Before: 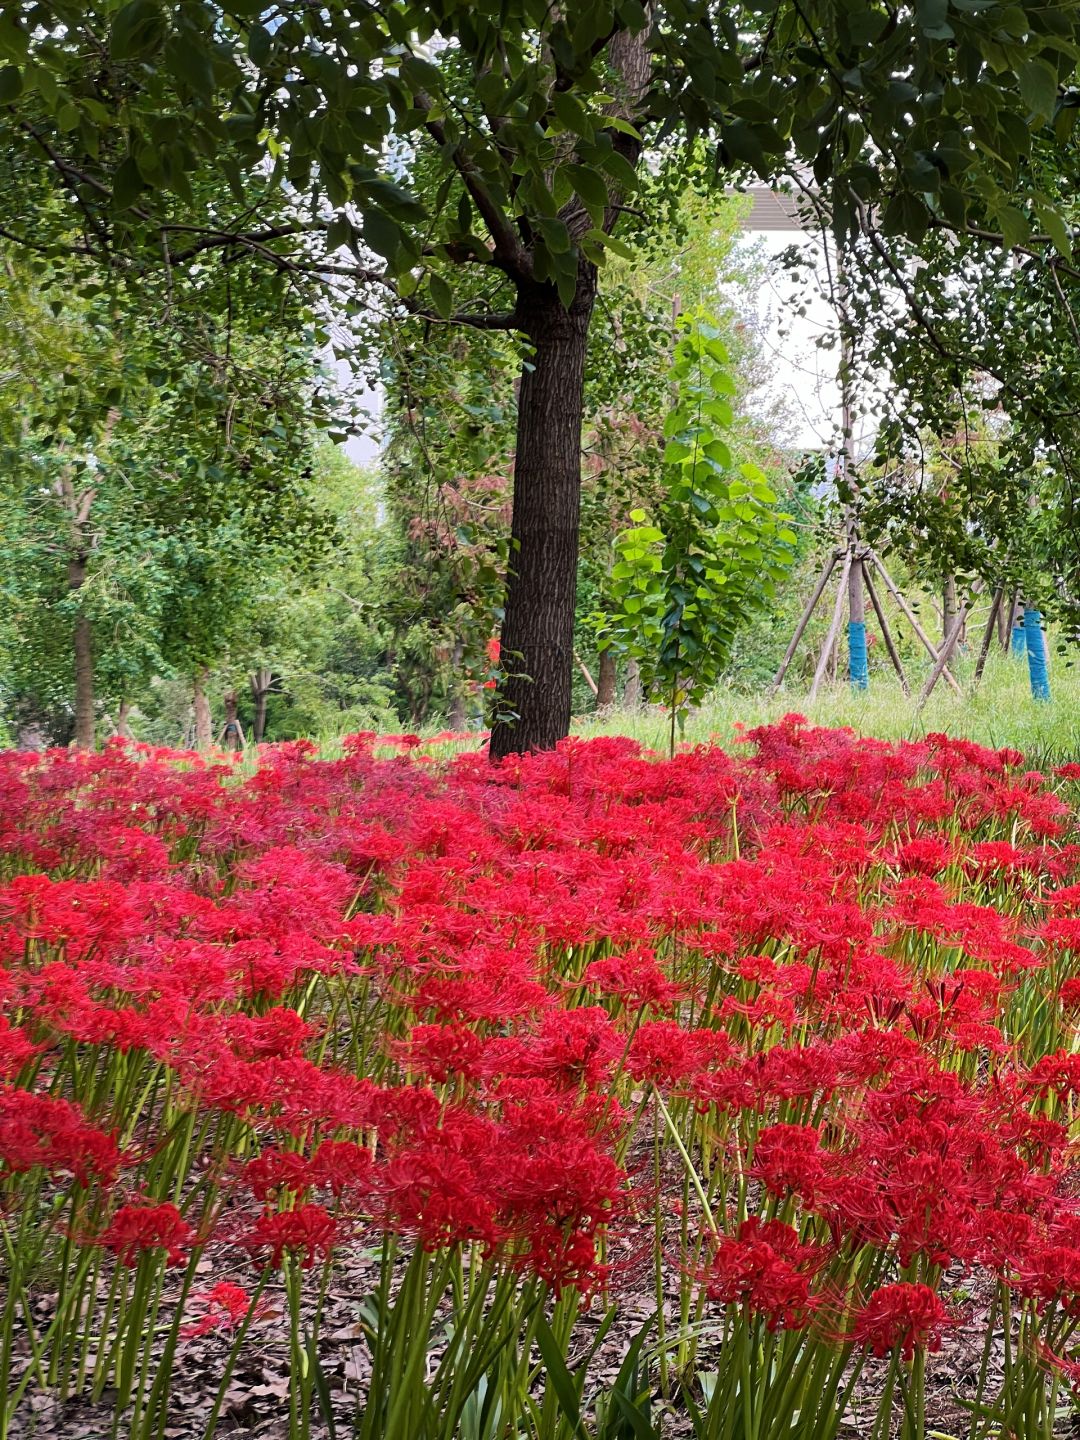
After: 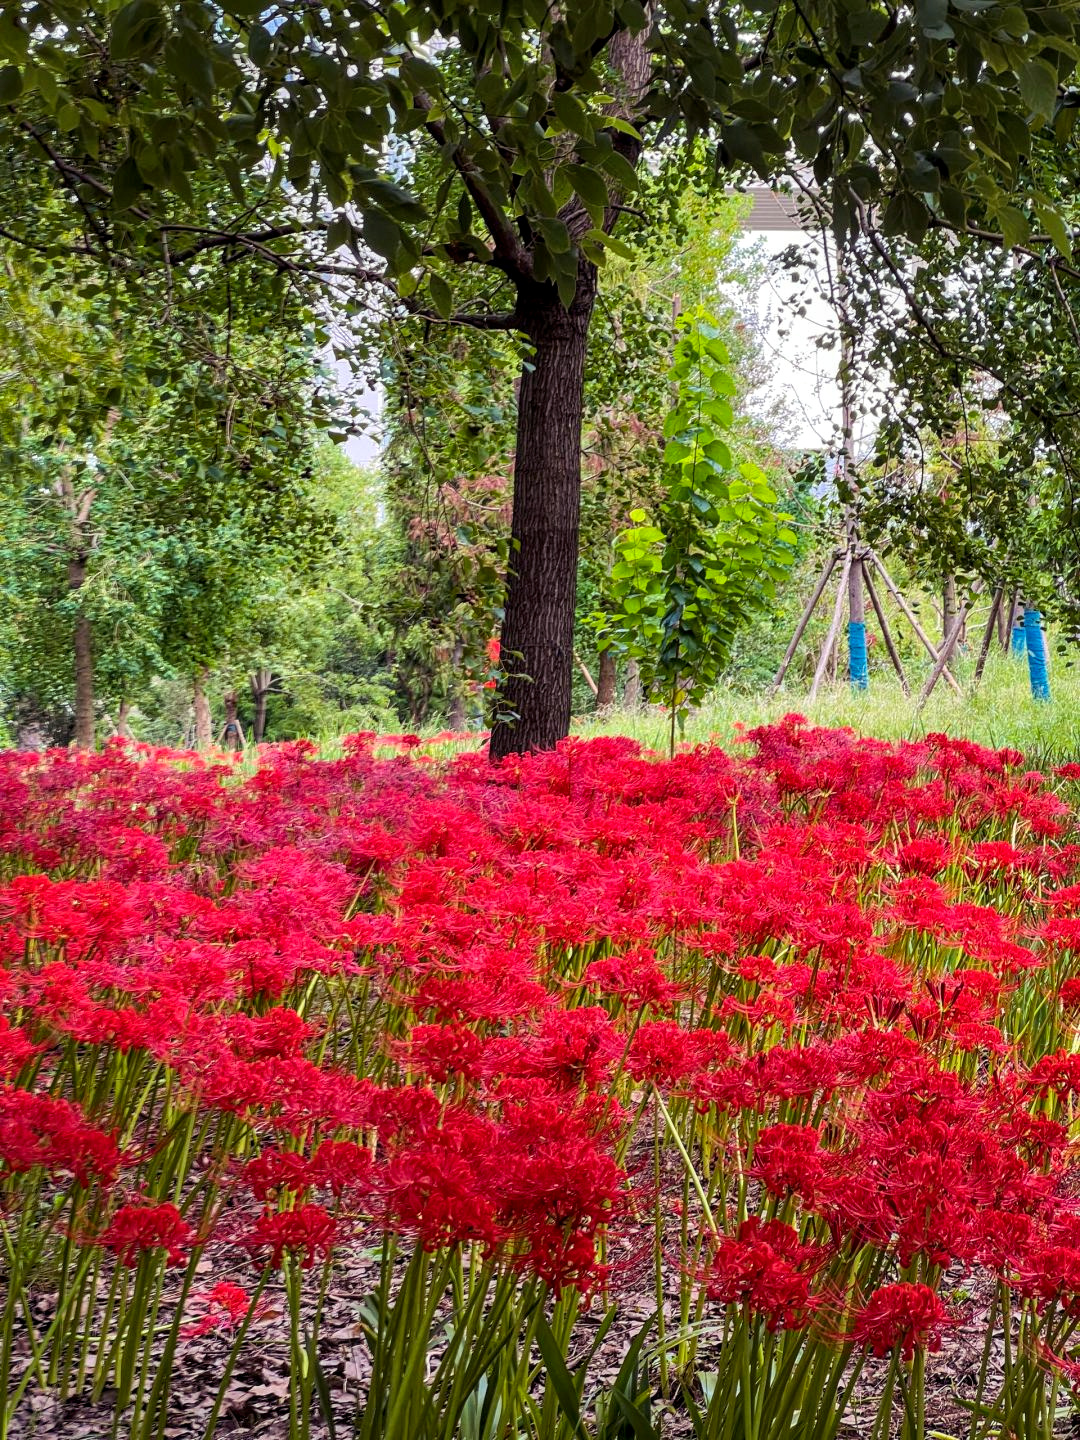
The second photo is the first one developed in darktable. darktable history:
shadows and highlights: radius 337.14, shadows 28.9, soften with gaussian
color balance rgb: shadows lift › luminance 0.353%, shadows lift › chroma 6.921%, shadows lift › hue 299.55°, linear chroma grading › global chroma 9.836%, perceptual saturation grading › global saturation 0.597%, global vibrance 20%
local contrast: highlights 57%, shadows 52%, detail 130%, midtone range 0.448
